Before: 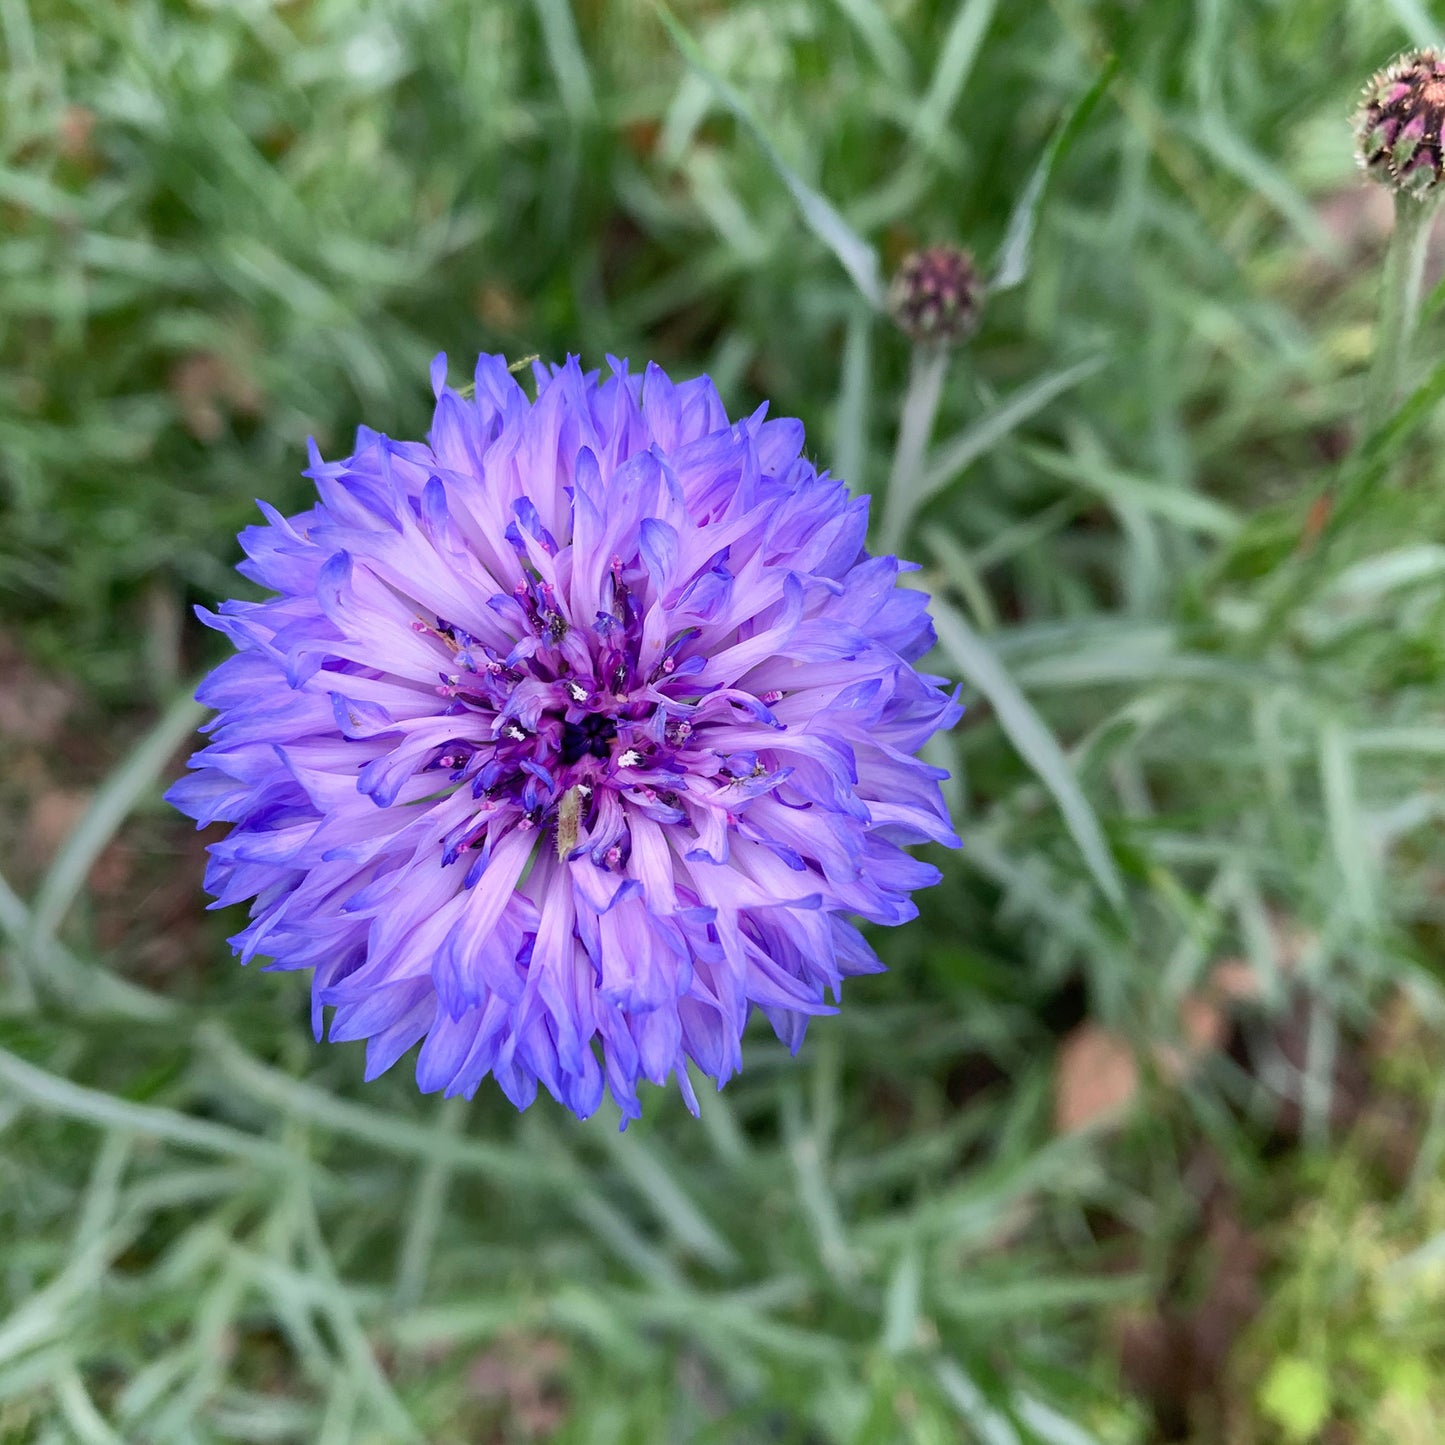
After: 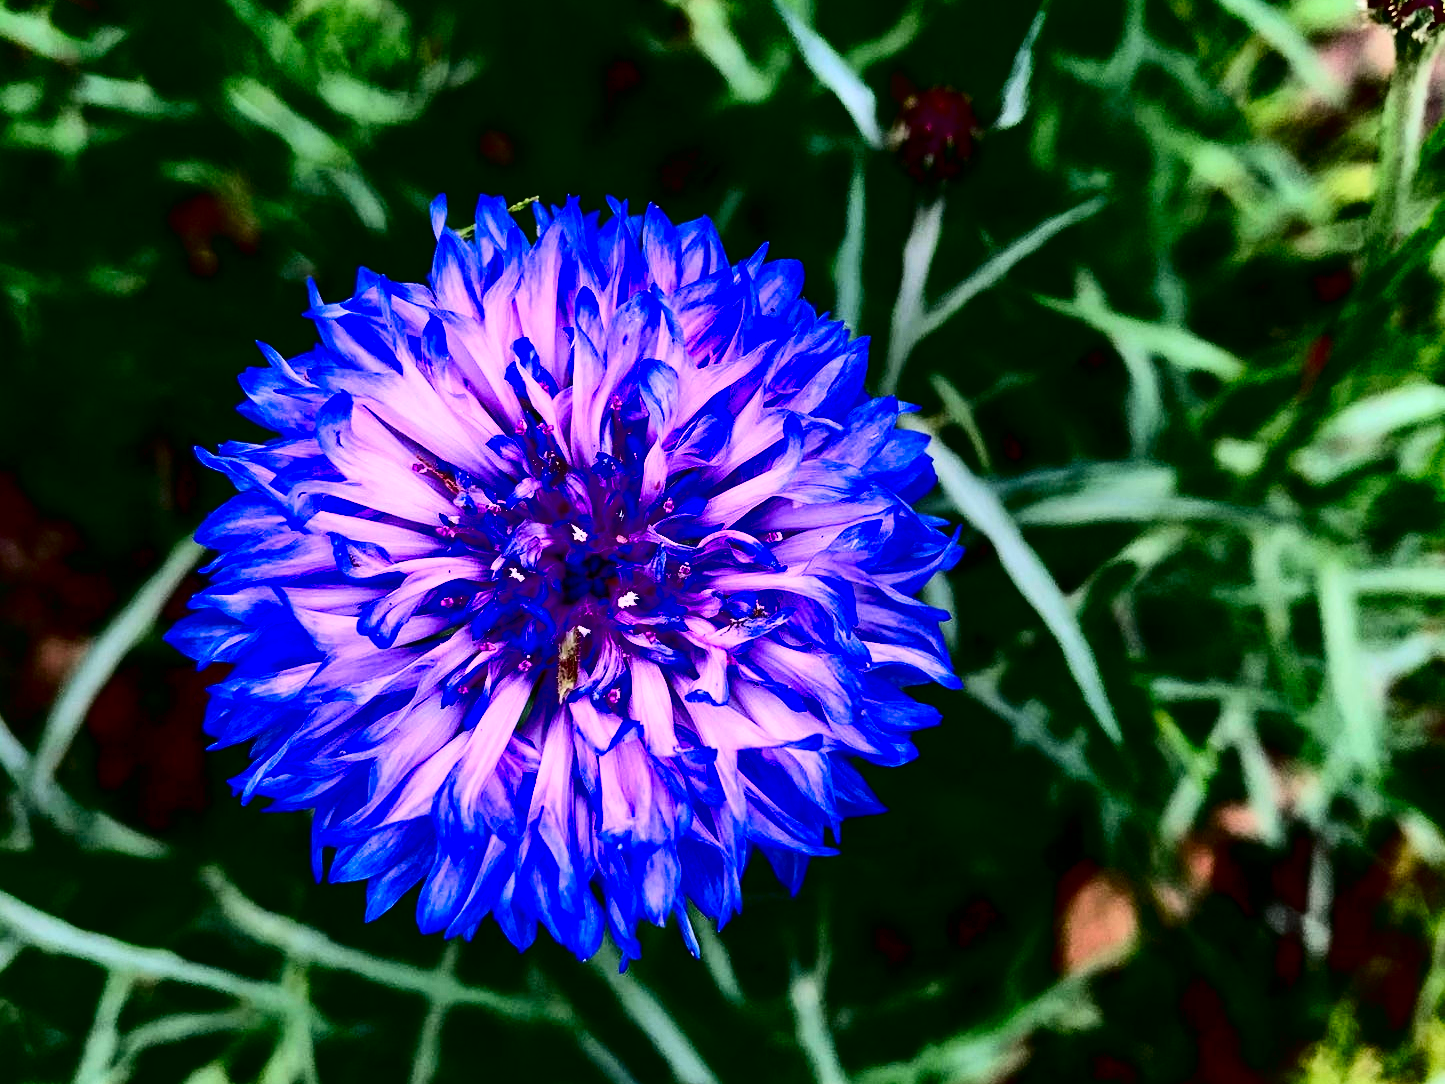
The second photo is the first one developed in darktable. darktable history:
crop: top 11.021%, bottom 13.929%
contrast brightness saturation: contrast 0.766, brightness -0.995, saturation 0.983
exposure: compensate exposure bias true, compensate highlight preservation false
